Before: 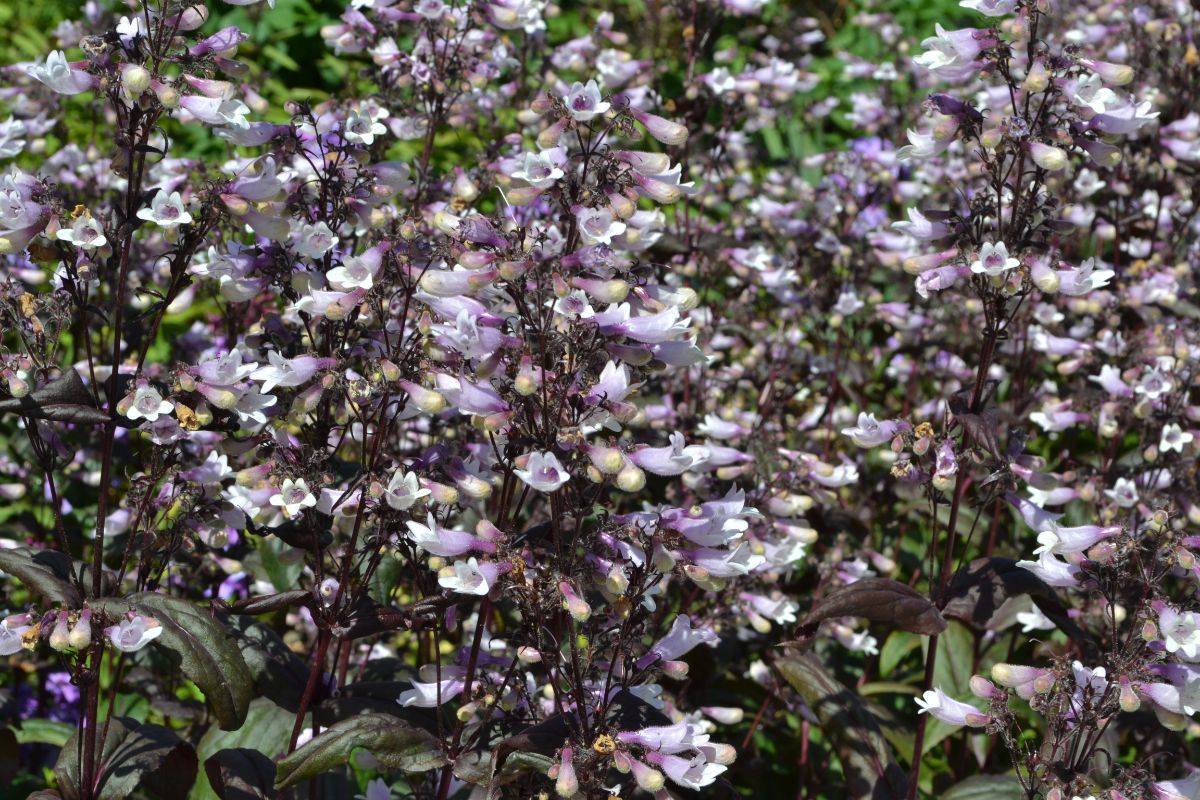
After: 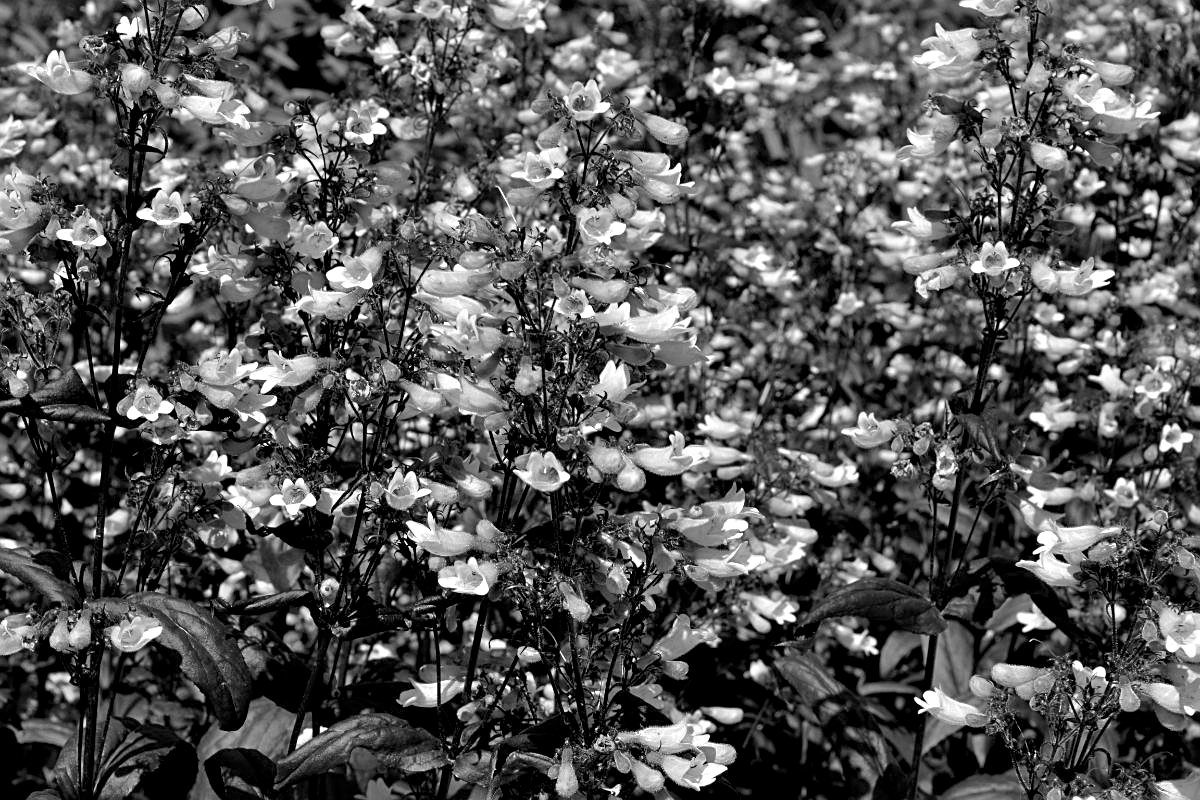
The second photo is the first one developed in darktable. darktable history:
exposure: black level correction 0.01, exposure 0.007 EV, compensate highlight preservation false
sharpen: on, module defaults
color calibration: output gray [0.18, 0.41, 0.41, 0], illuminant custom, x 0.367, y 0.392, temperature 4435.05 K
